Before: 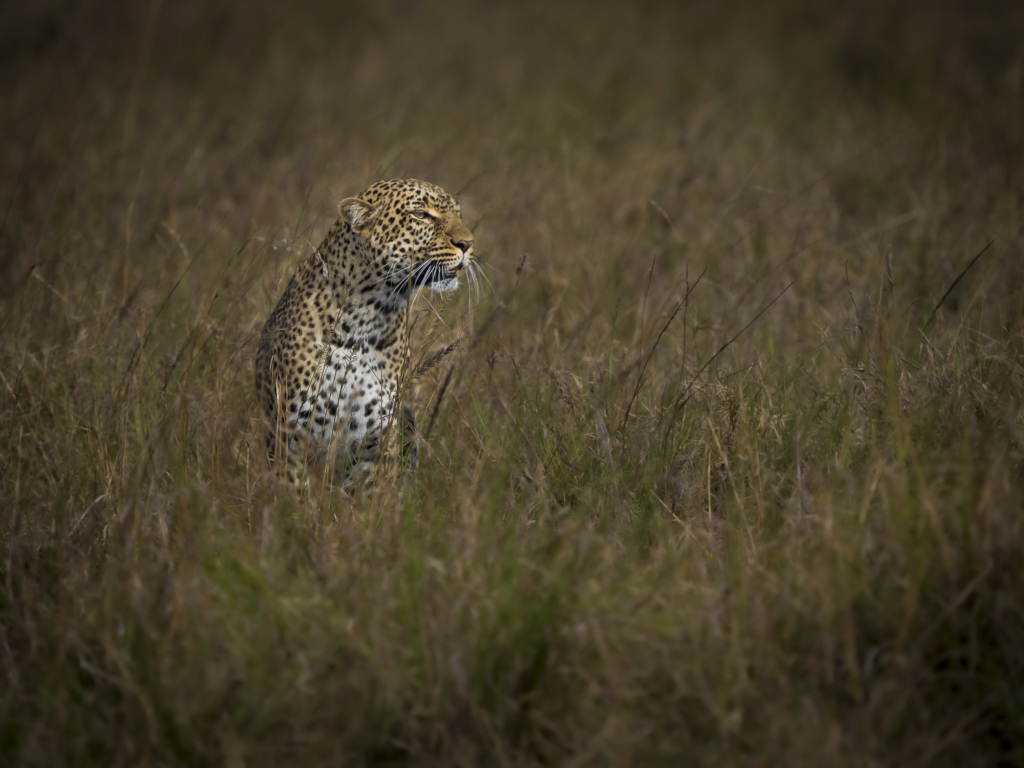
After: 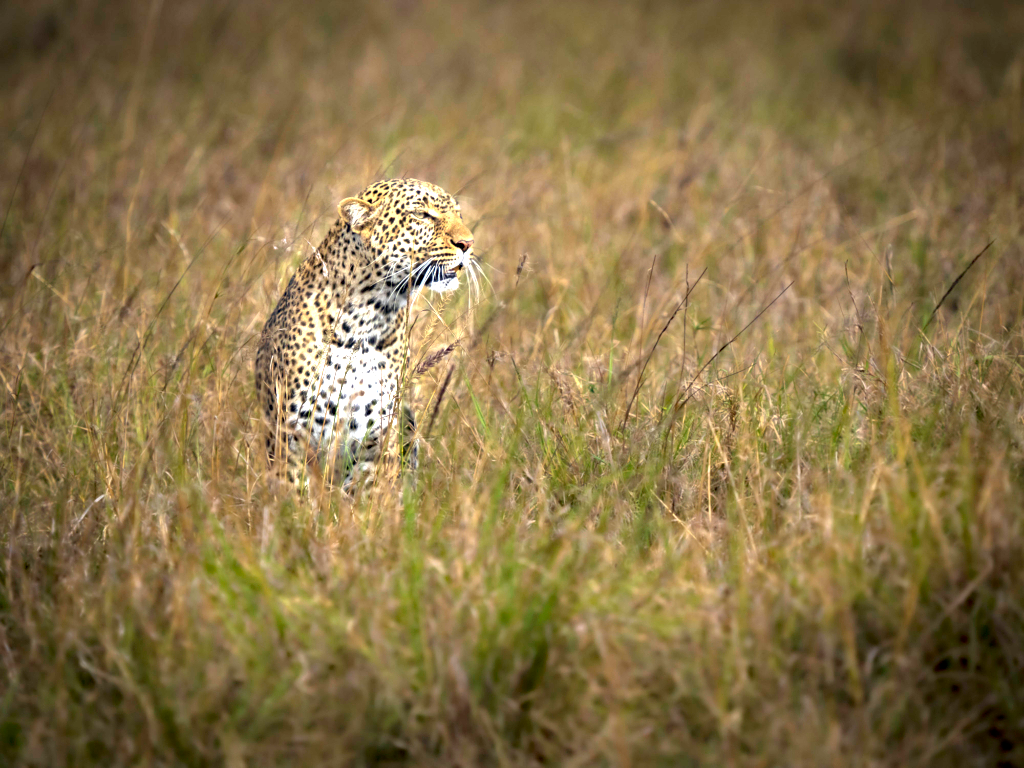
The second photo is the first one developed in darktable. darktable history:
exposure: exposure 2.04 EV, compensate highlight preservation false
haze removal: compatibility mode true, adaptive false
